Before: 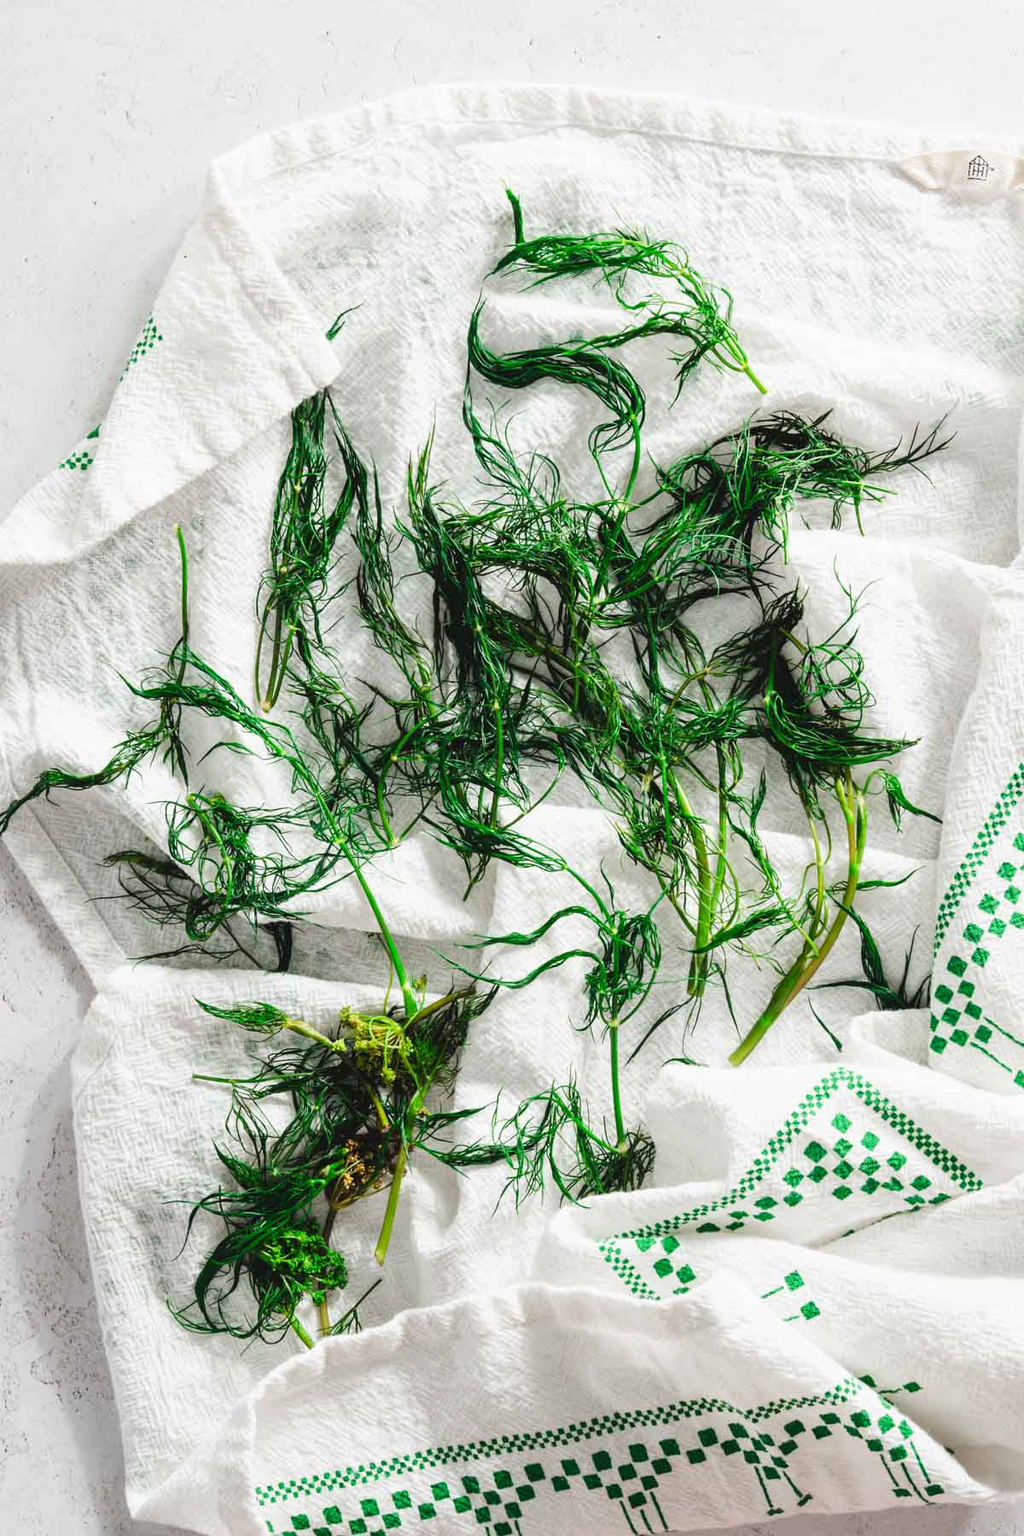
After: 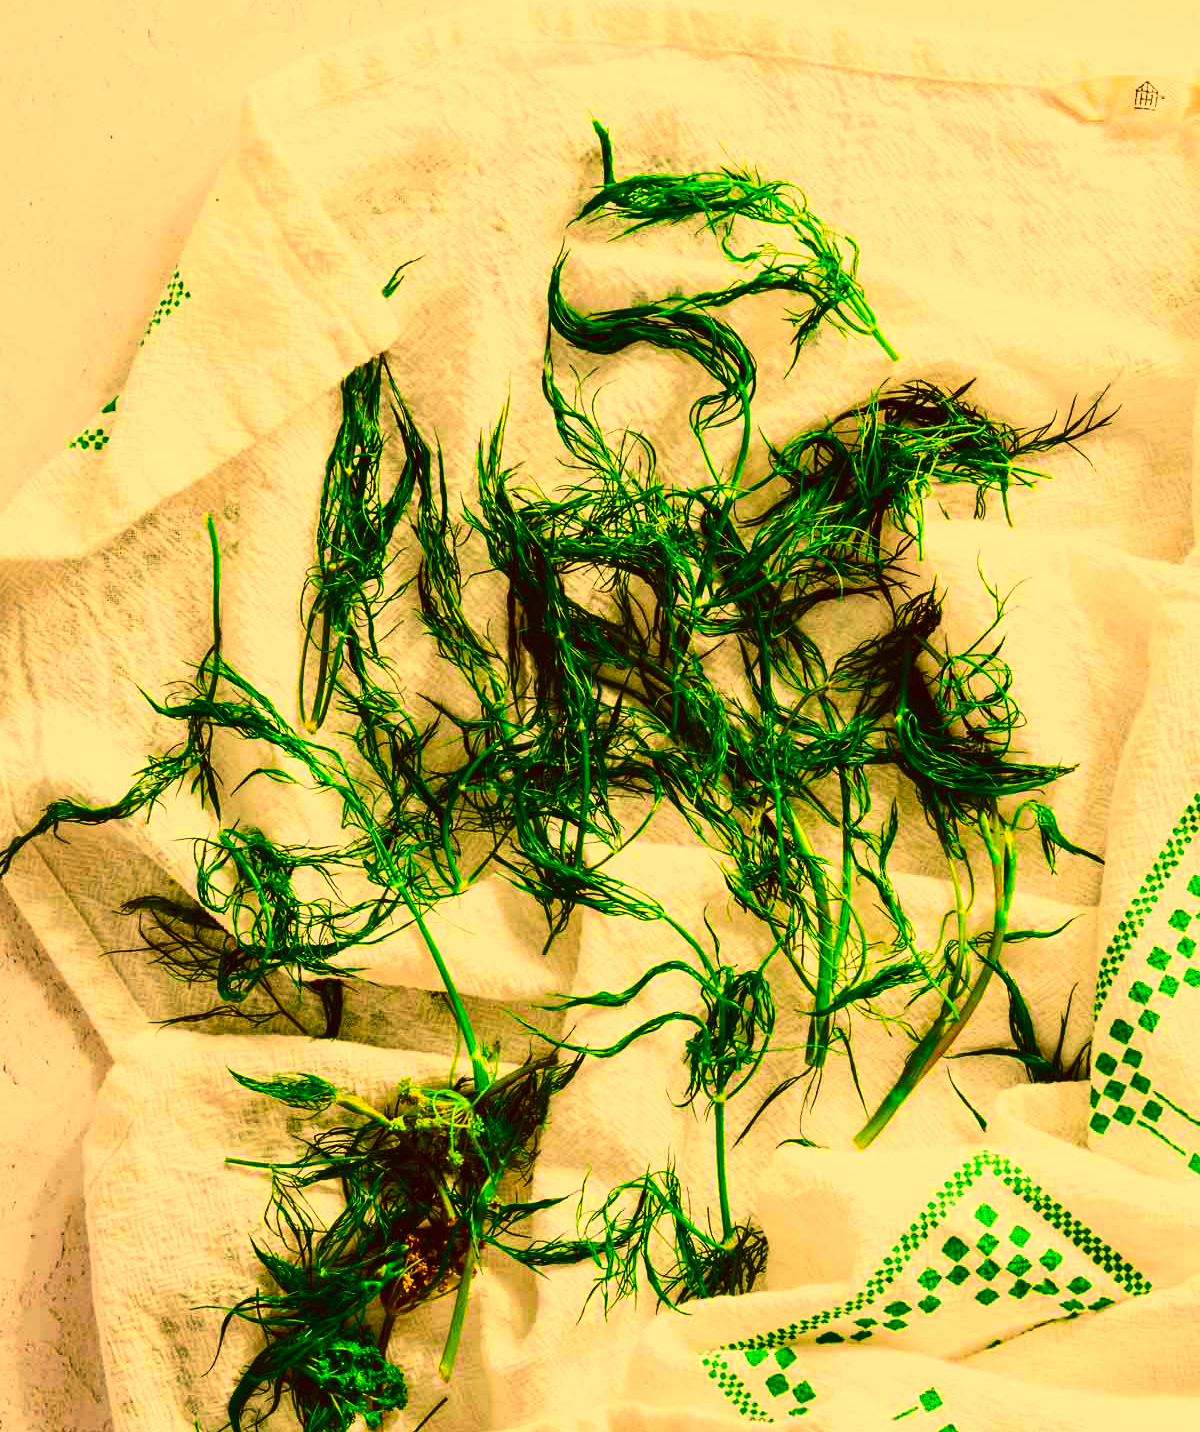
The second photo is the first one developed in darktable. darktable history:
crop and rotate: top 5.665%, bottom 14.762%
contrast brightness saturation: contrast 0.206, brightness -0.105, saturation 0.209
color correction: highlights a* 11.06, highlights b* 30.3, shadows a* 2.89, shadows b* 17.53, saturation 1.73
